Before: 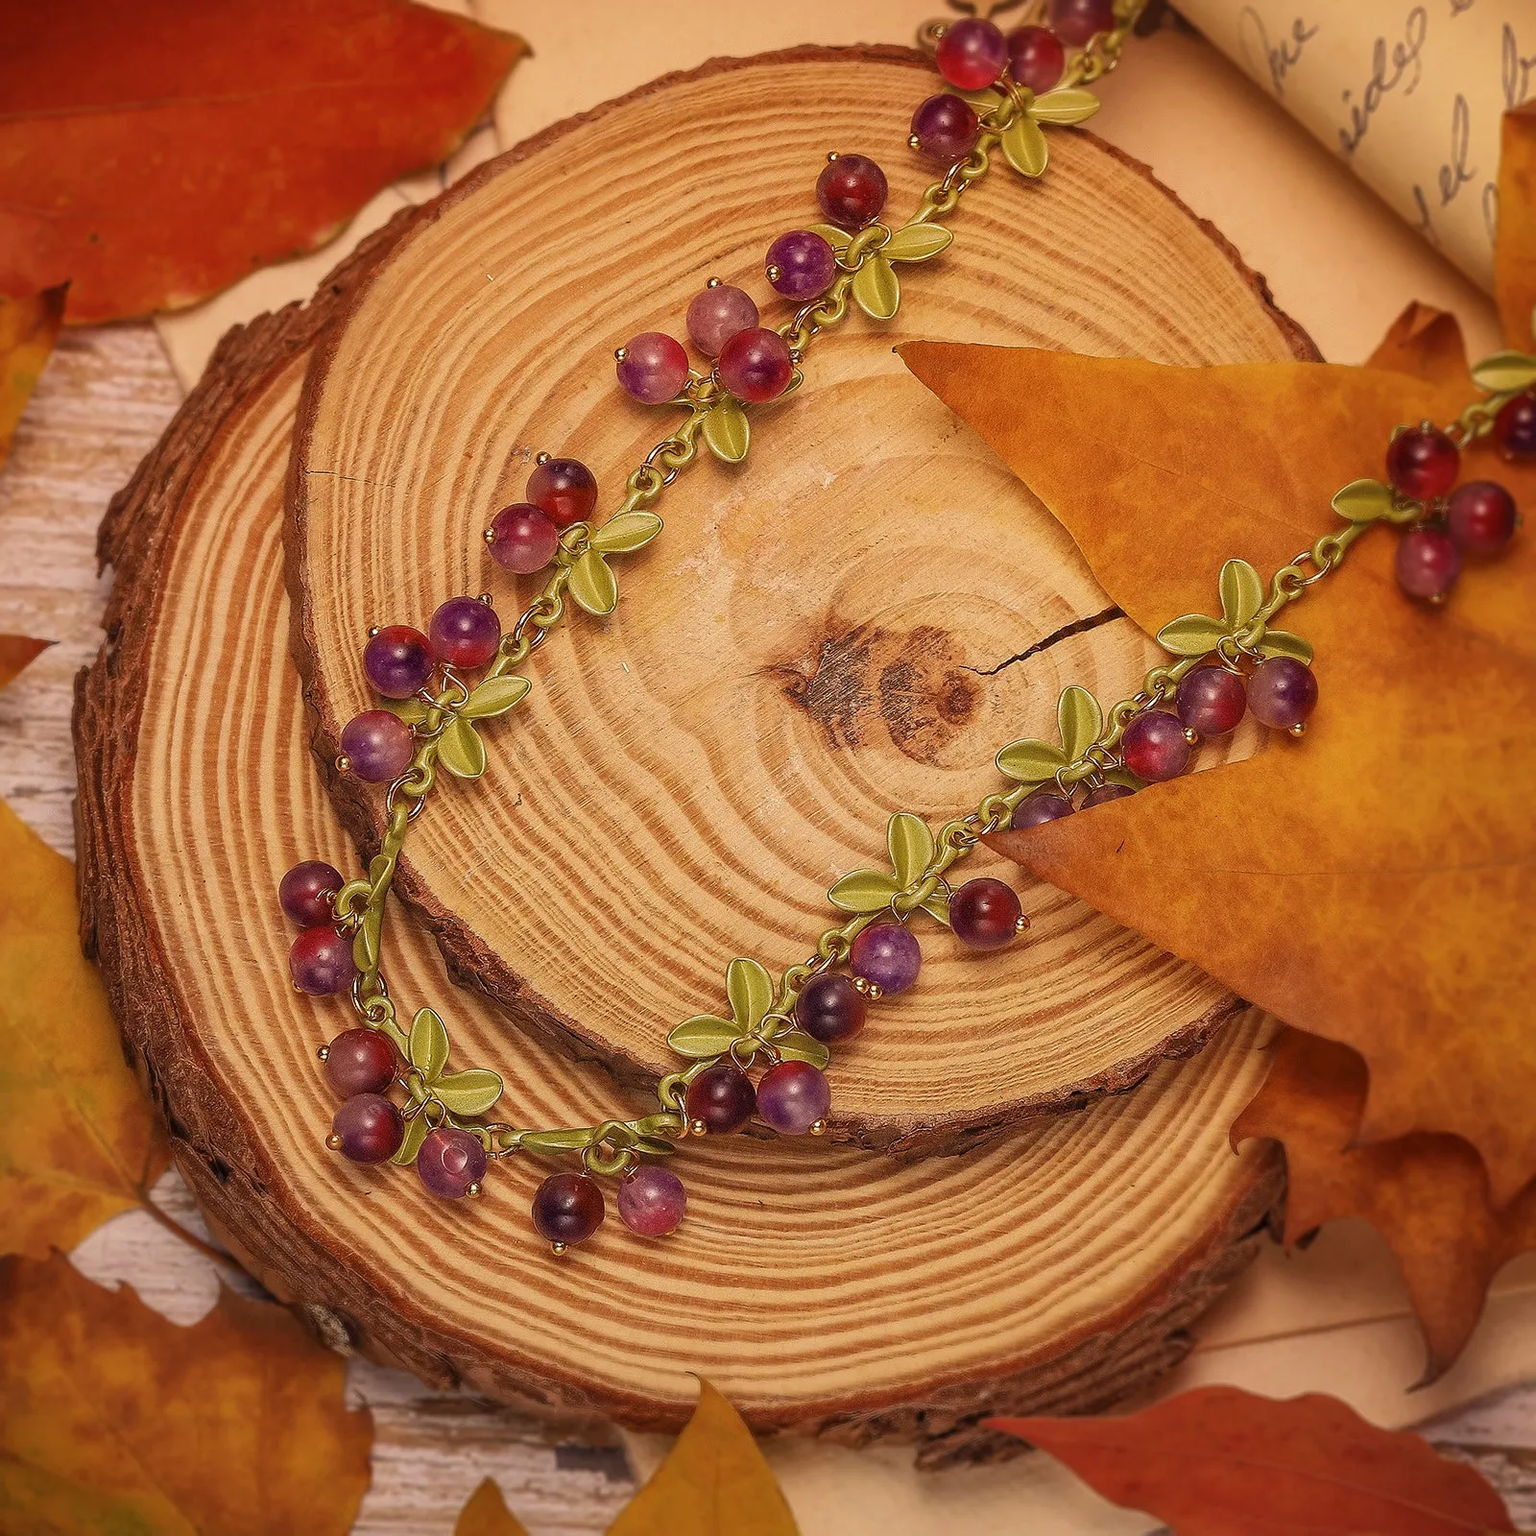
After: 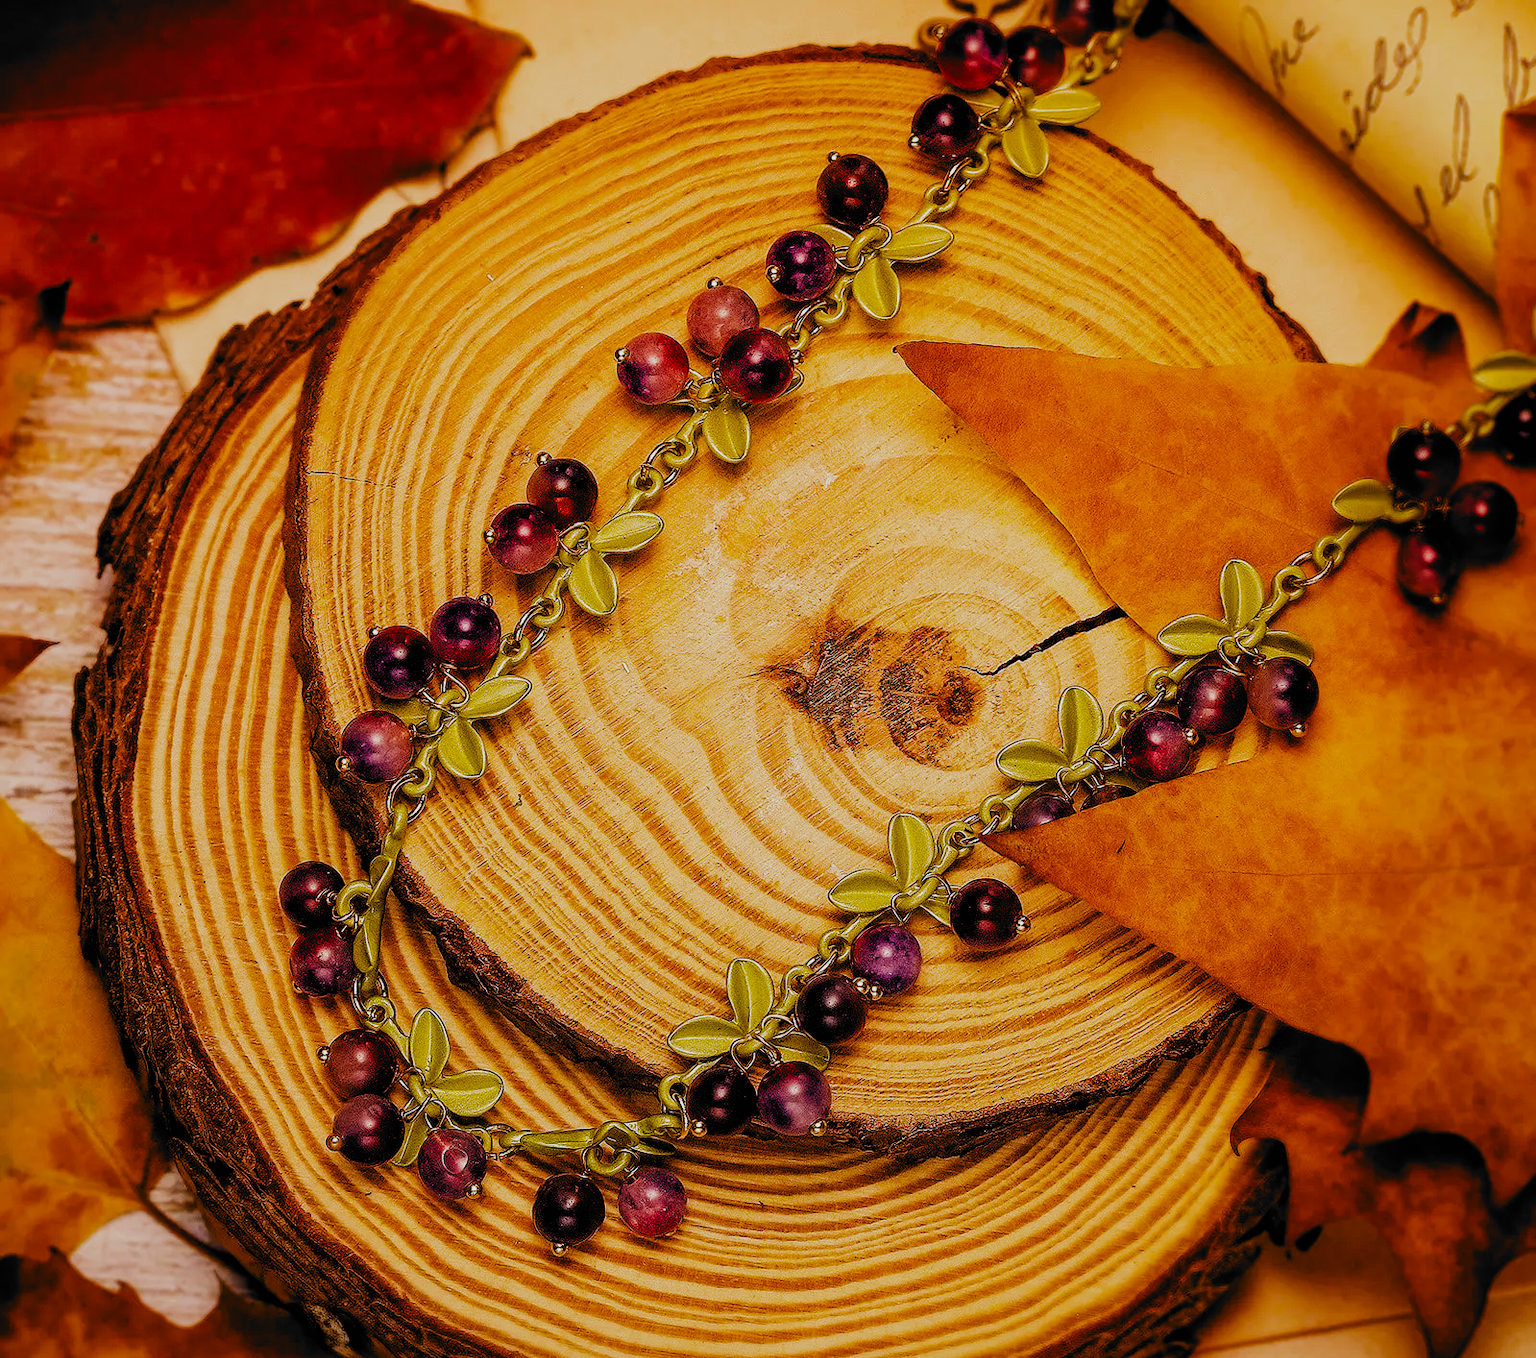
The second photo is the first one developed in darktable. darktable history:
color balance rgb: global offset › luminance -0.51%, perceptual saturation grading › global saturation 19.744%, global vibrance 19.576%
filmic rgb: black relative exposure -5.09 EV, white relative exposure 3.98 EV, threshold 3.02 EV, hardness 2.88, contrast 1.299, highlights saturation mix -28.8%, preserve chrominance no, color science v3 (2019), use custom middle-gray values true, enable highlight reconstruction true
exposure: compensate exposure bias true, compensate highlight preservation false
crop and rotate: top 0%, bottom 11.596%
